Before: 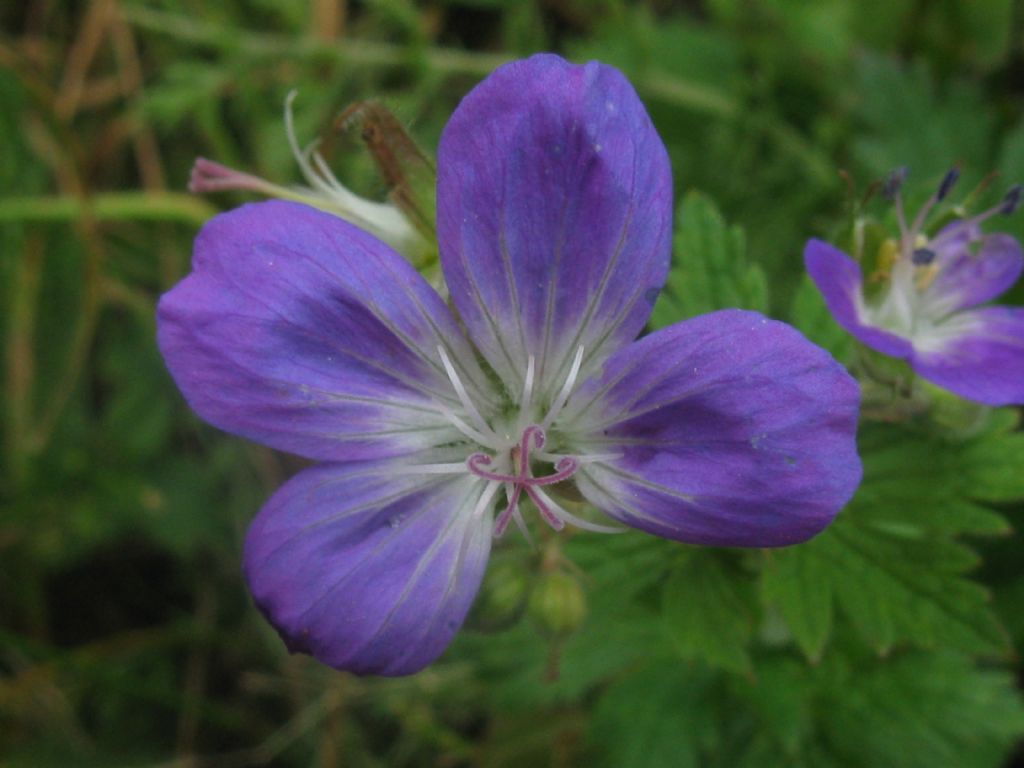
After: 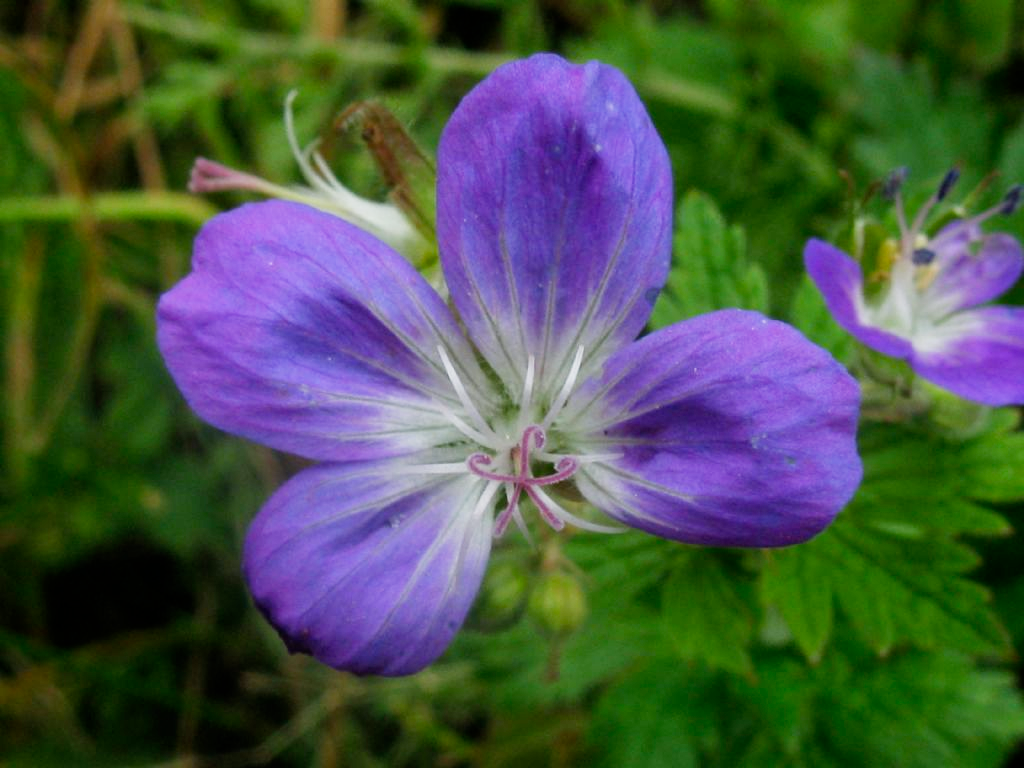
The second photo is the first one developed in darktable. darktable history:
filmic rgb: middle gray luminance 12.74%, black relative exposure -10.13 EV, white relative exposure 3.47 EV, threshold 6 EV, target black luminance 0%, hardness 5.74, latitude 44.69%, contrast 1.221, highlights saturation mix 5%, shadows ↔ highlights balance 26.78%, add noise in highlights 0, preserve chrominance no, color science v3 (2019), use custom middle-gray values true, iterations of high-quality reconstruction 0, contrast in highlights soft, enable highlight reconstruction true
exposure: exposure 0.014 EV, compensate highlight preservation false
white balance: red 0.986, blue 1.01
